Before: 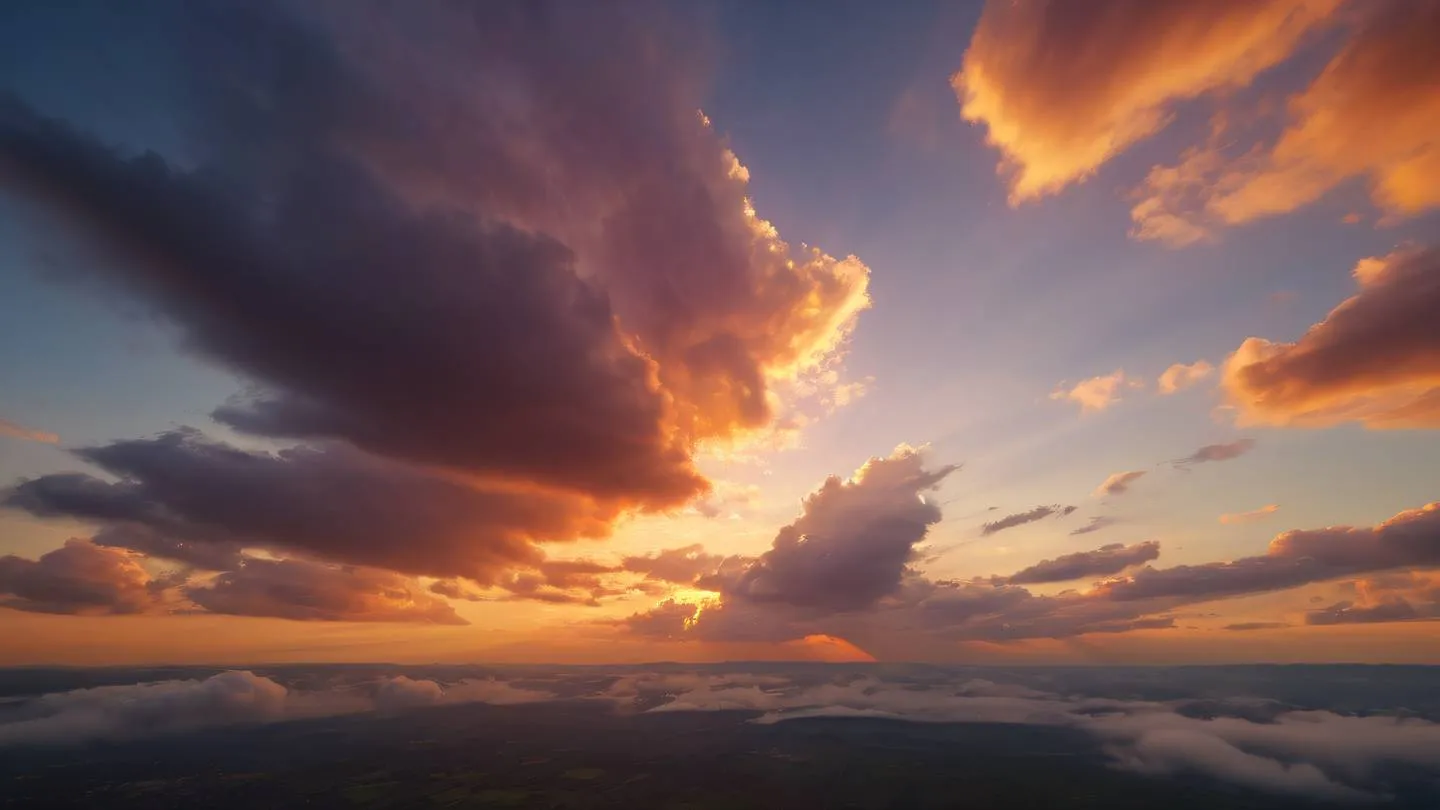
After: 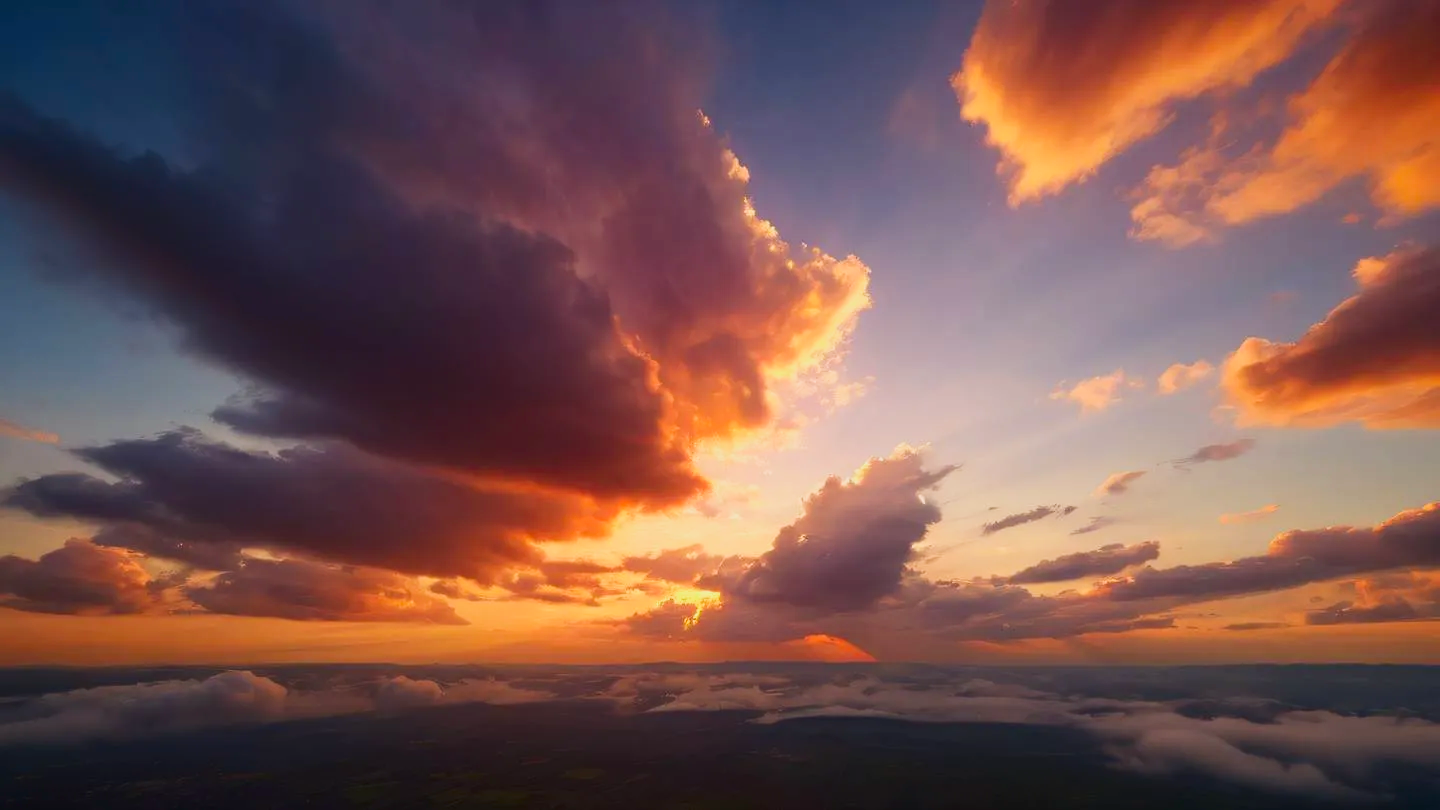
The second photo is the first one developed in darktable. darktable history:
sigmoid: contrast 1.22, skew 0.65
contrast brightness saturation: contrast 0.18, saturation 0.3
